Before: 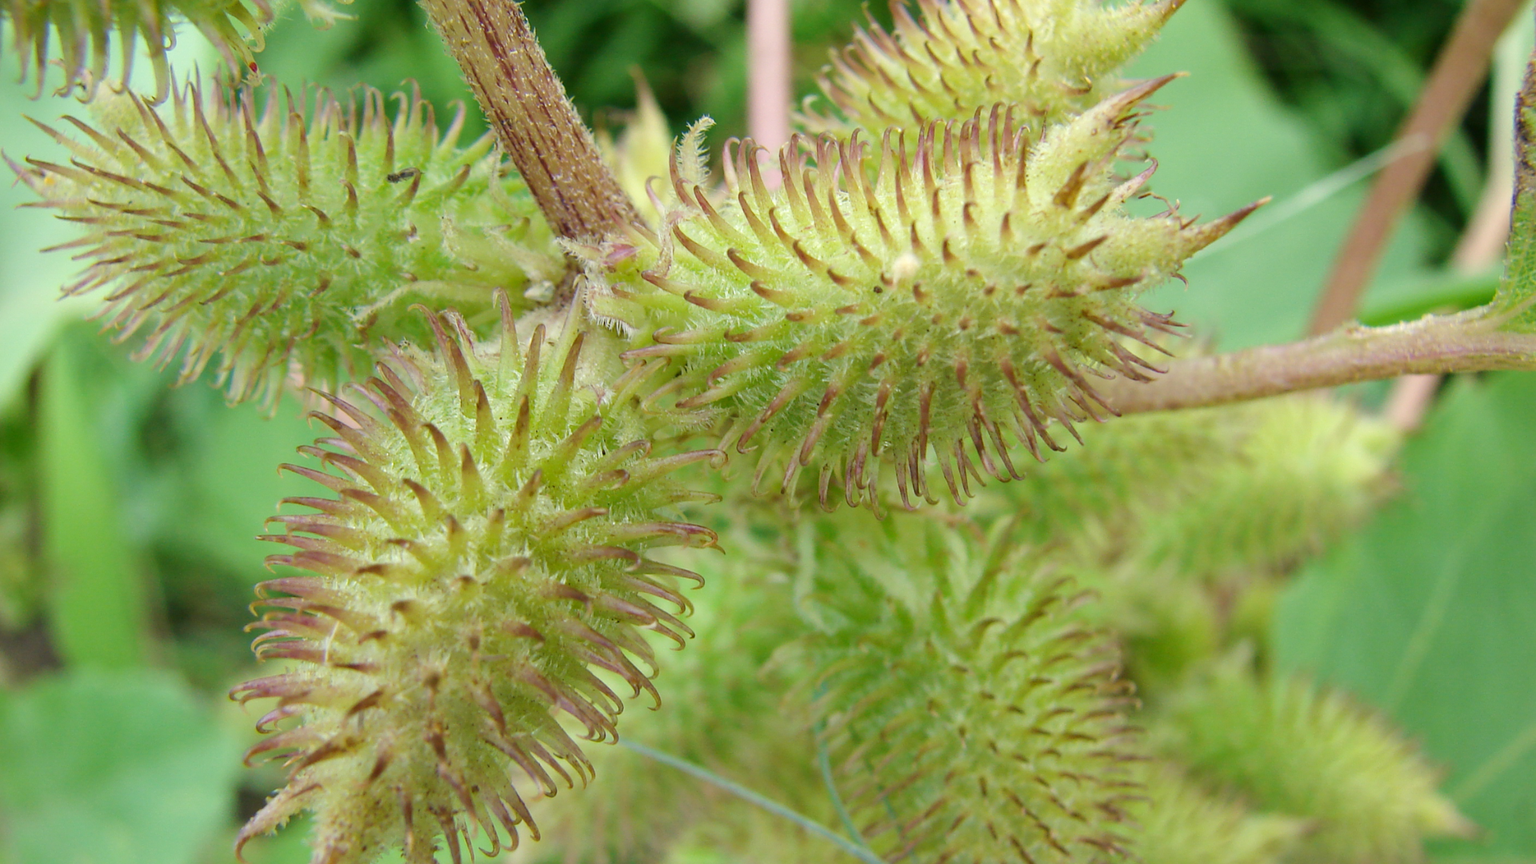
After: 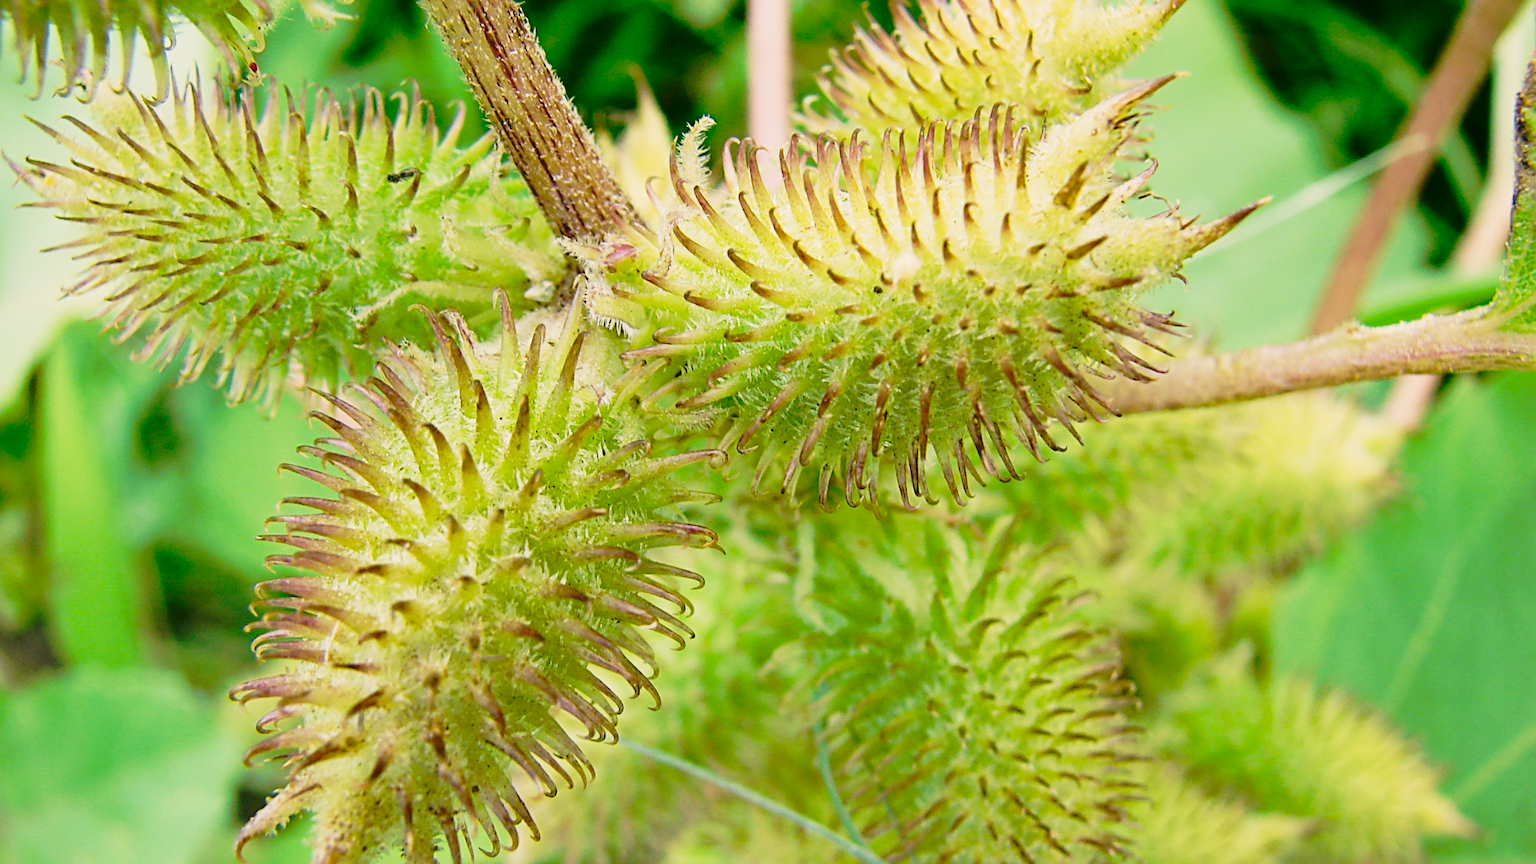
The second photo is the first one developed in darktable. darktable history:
tone curve: curves: ch0 [(0, 0) (0.081, 0.044) (0.192, 0.125) (0.283, 0.238) (0.416, 0.449) (0.495, 0.524) (0.661, 0.756) (0.788, 0.87) (1, 0.951)]; ch1 [(0, 0) (0.161, 0.092) (0.35, 0.33) (0.392, 0.392) (0.427, 0.426) (0.479, 0.472) (0.505, 0.497) (0.521, 0.524) (0.567, 0.56) (0.583, 0.592) (0.625, 0.627) (0.678, 0.733) (1, 1)]; ch2 [(0, 0) (0.346, 0.362) (0.404, 0.427) (0.502, 0.499) (0.531, 0.523) (0.544, 0.561) (0.58, 0.59) (0.629, 0.642) (0.717, 0.678) (1, 1)], preserve colors none
color correction: highlights a* 4.08, highlights b* 4.97, shadows a* -7.23, shadows b* 4.56
sharpen: radius 3.108
